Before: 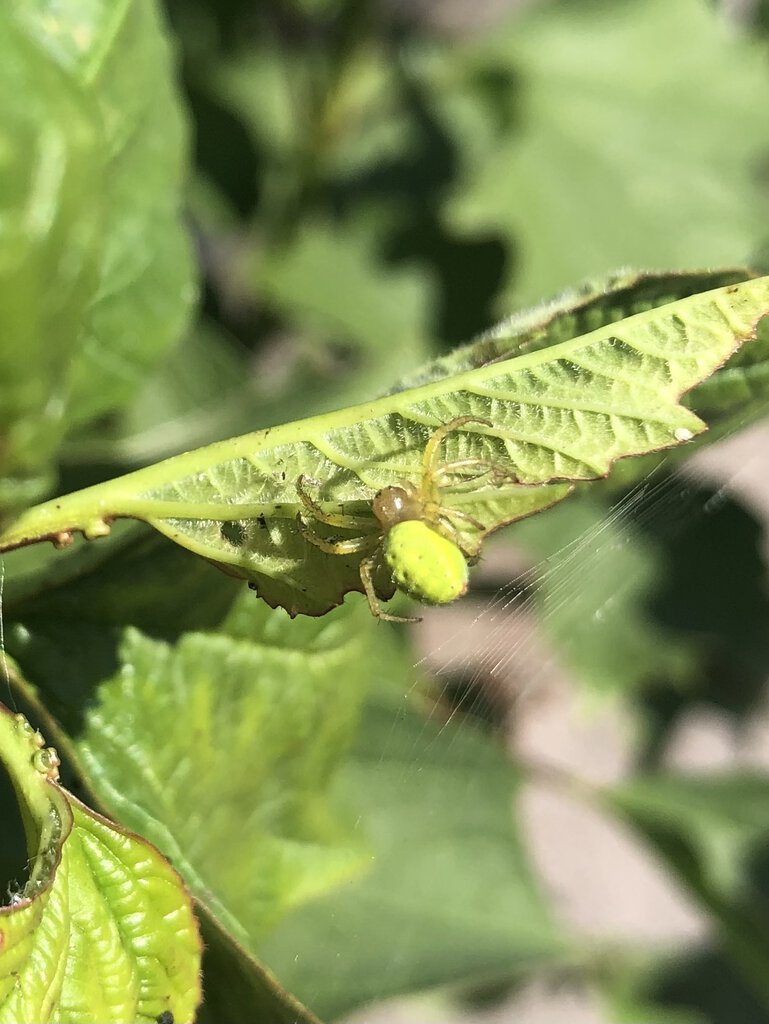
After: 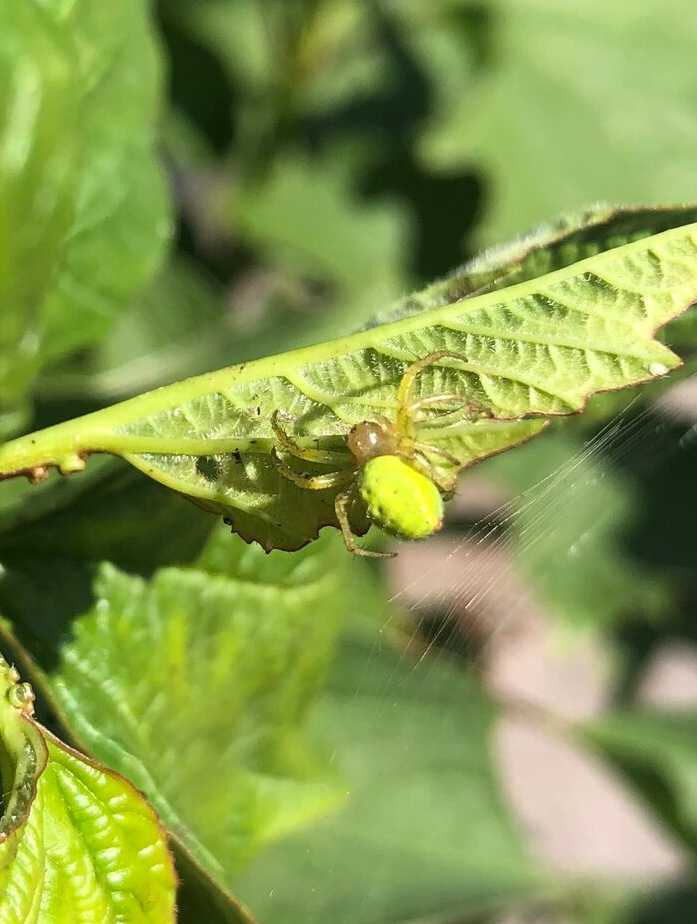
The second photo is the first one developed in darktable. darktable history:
crop: left 3.308%, top 6.425%, right 6.031%, bottom 3.299%
